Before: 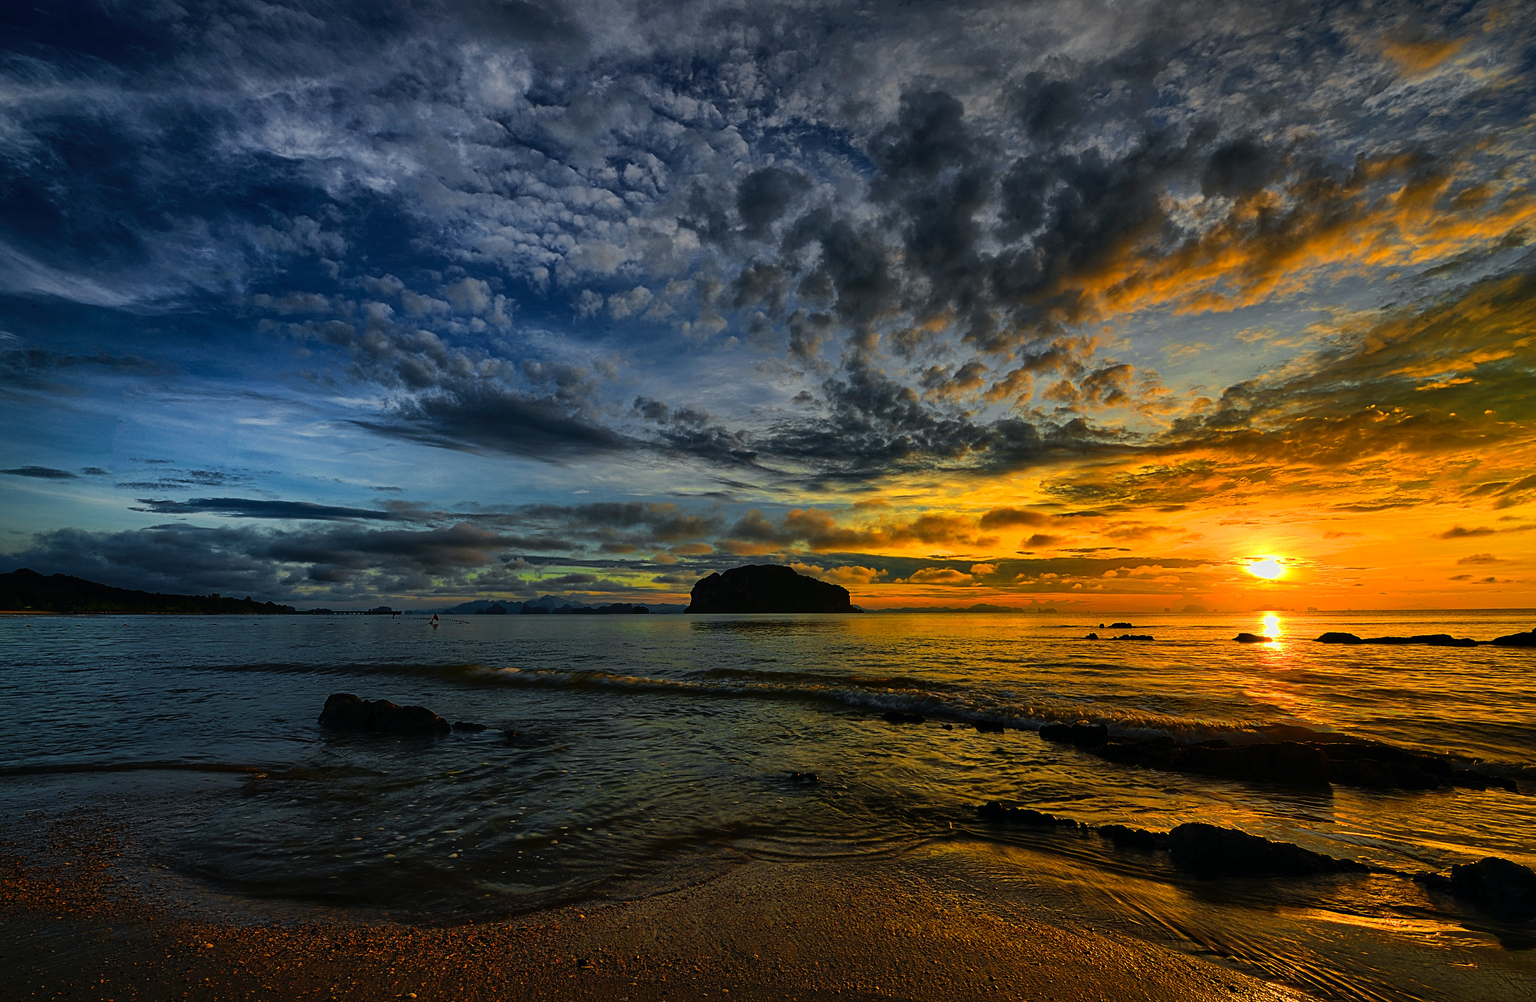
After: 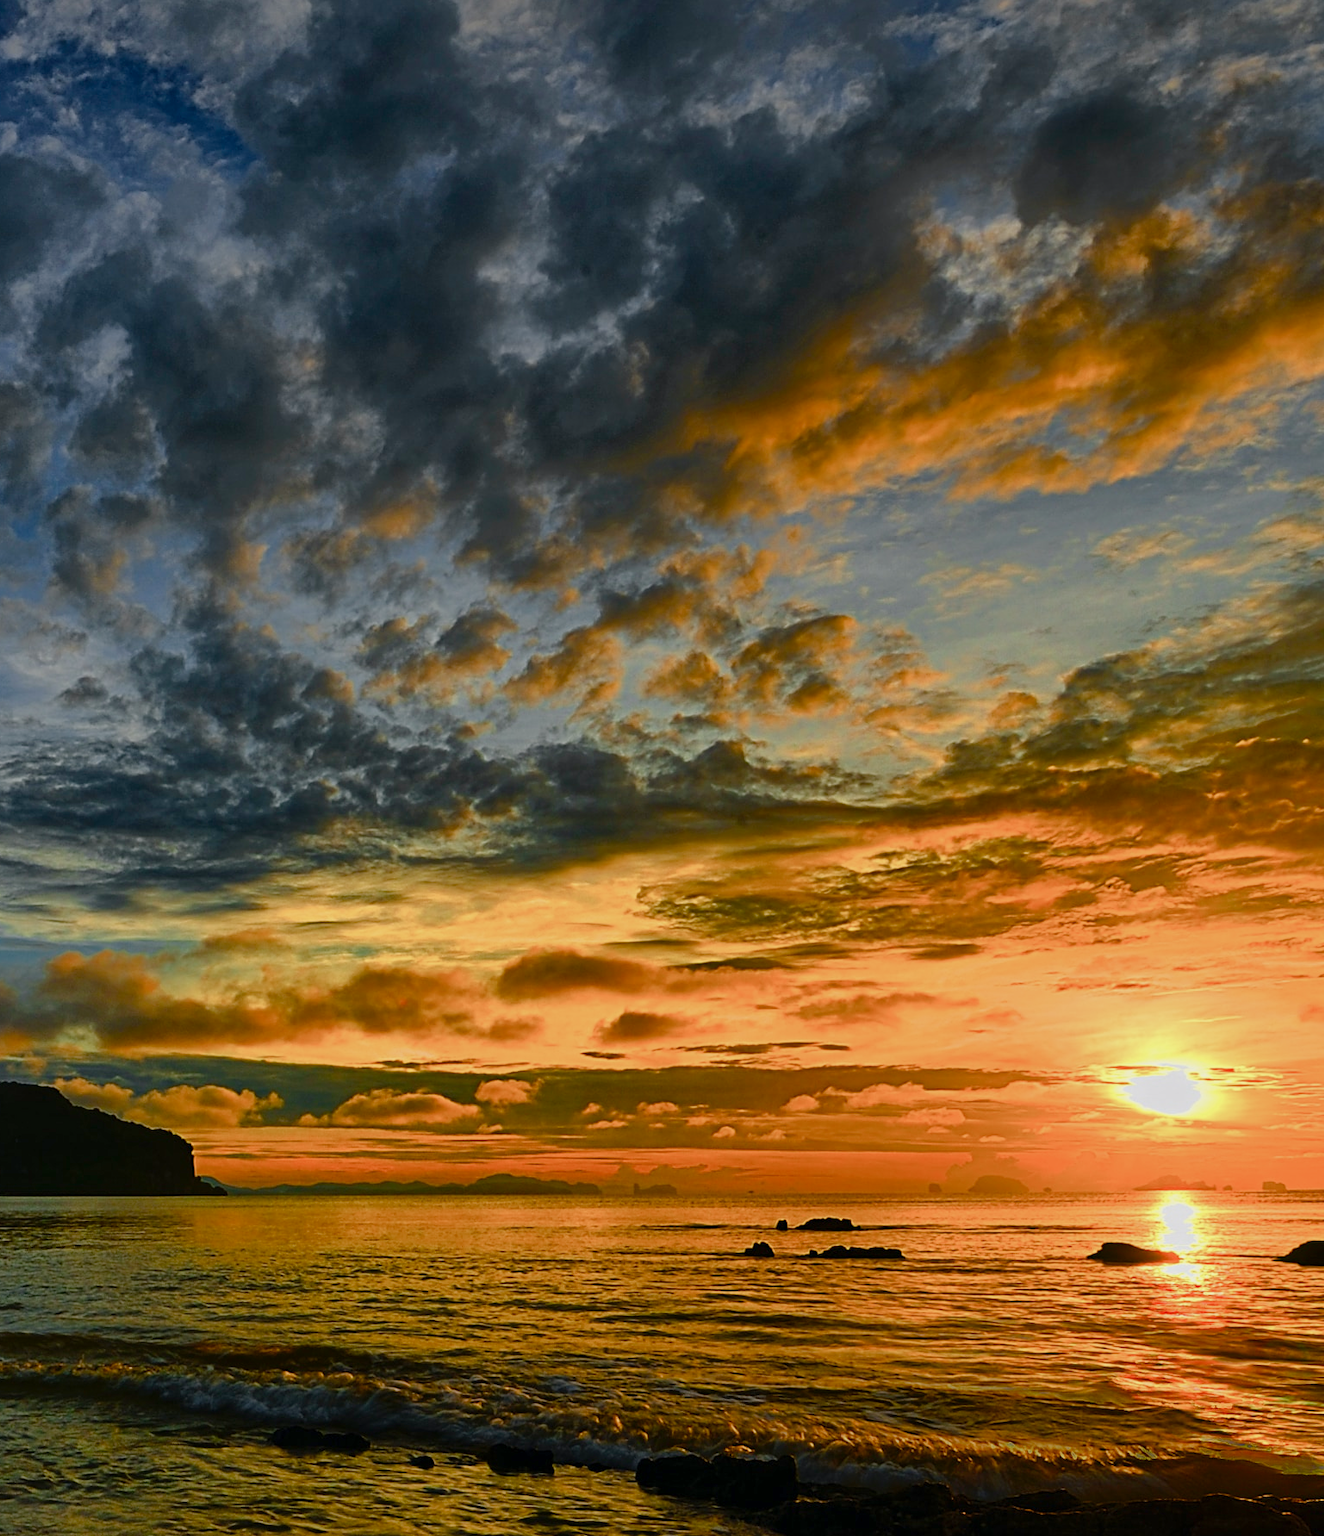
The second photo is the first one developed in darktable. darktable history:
crop and rotate: left 49.936%, top 10.094%, right 13.136%, bottom 24.256%
color balance rgb: shadows lift › chroma 1%, shadows lift › hue 113°, highlights gain › chroma 0.2%, highlights gain › hue 333°, perceptual saturation grading › global saturation 20%, perceptual saturation grading › highlights -50%, perceptual saturation grading › shadows 25%, contrast -10%
